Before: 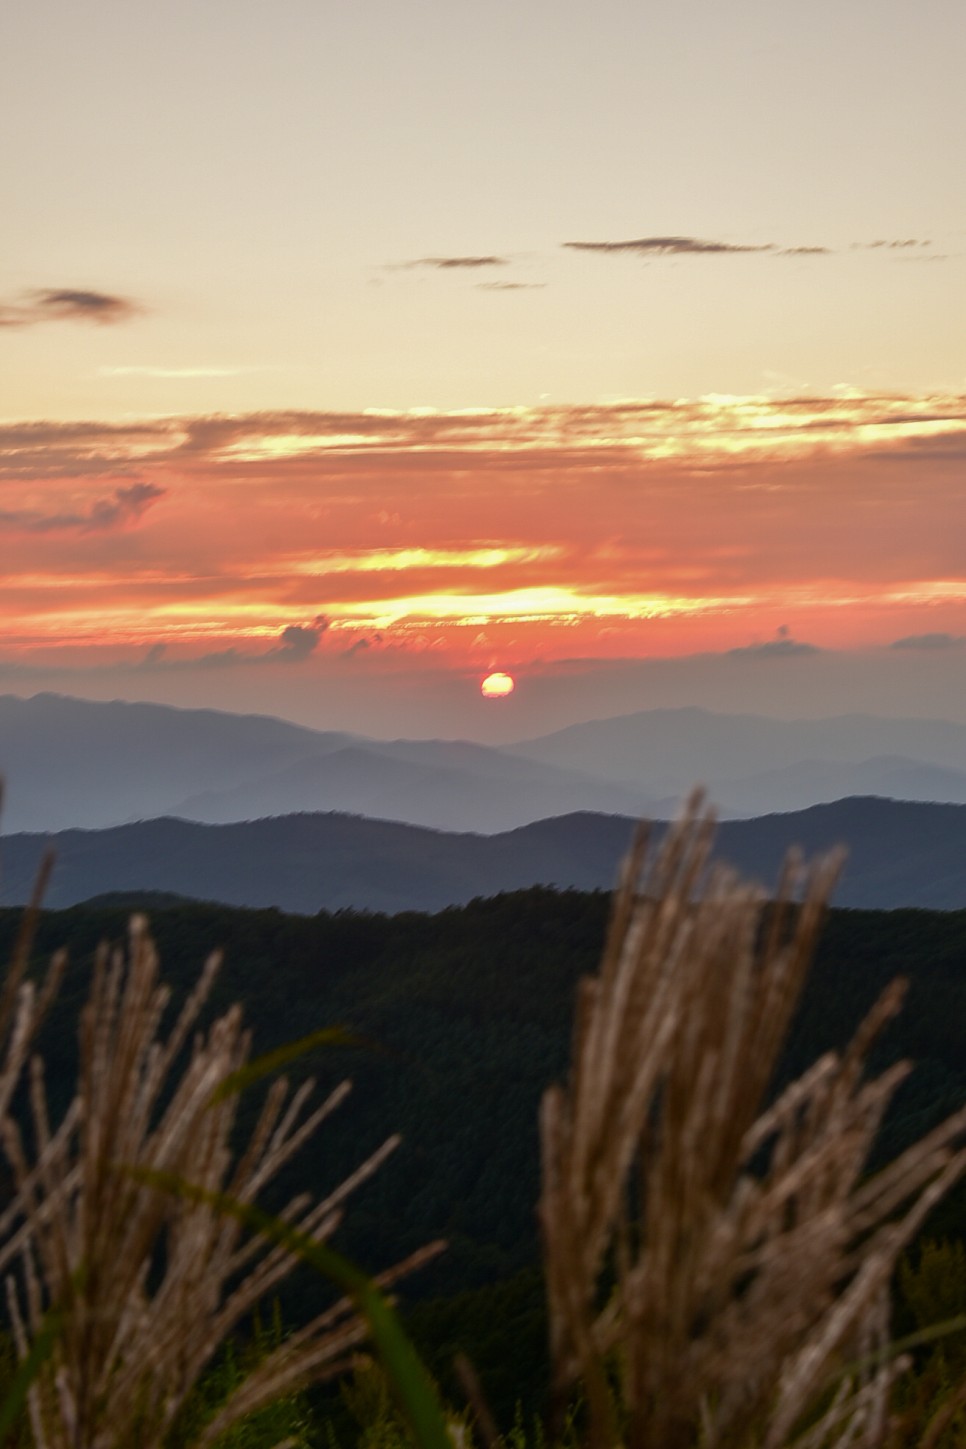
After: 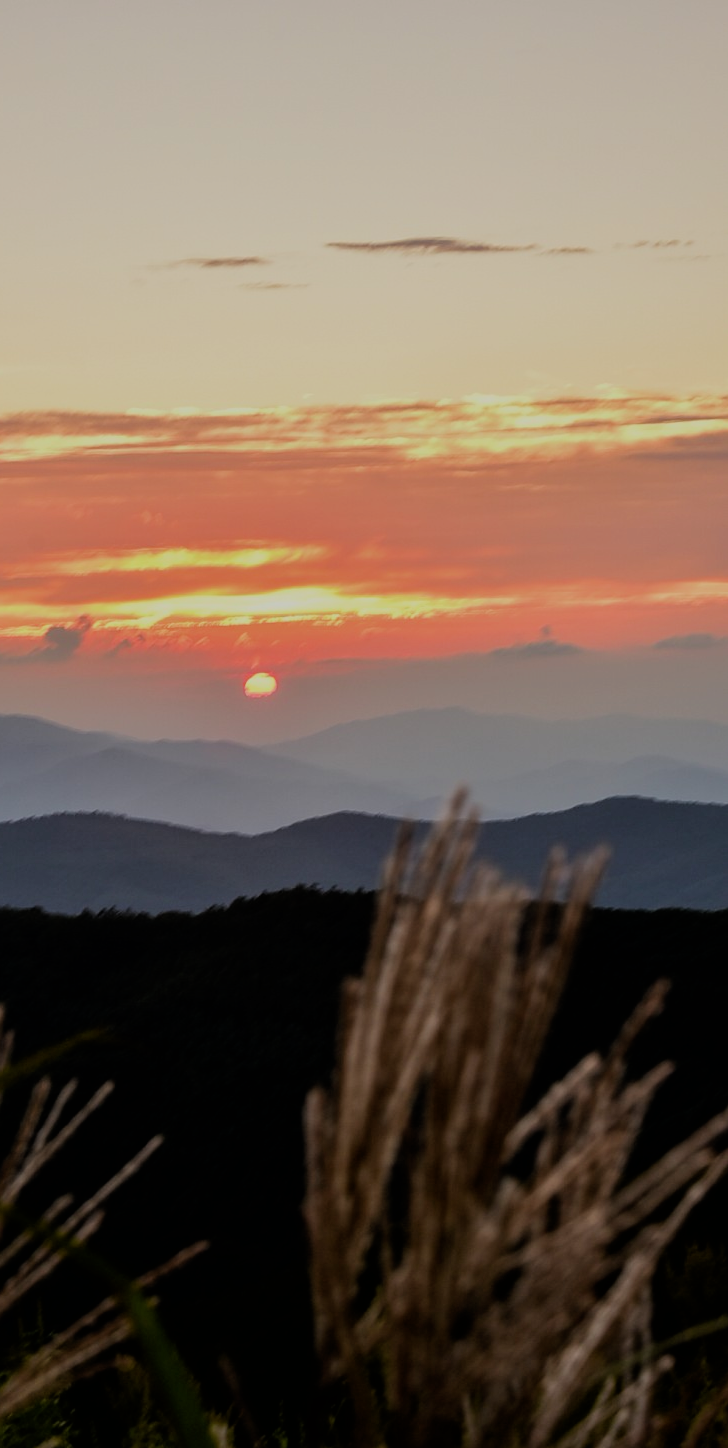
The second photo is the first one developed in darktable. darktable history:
filmic rgb: black relative exposure -6.15 EV, white relative exposure 6.96 EV, hardness 2.23, color science v6 (2022)
crop and rotate: left 24.6%
